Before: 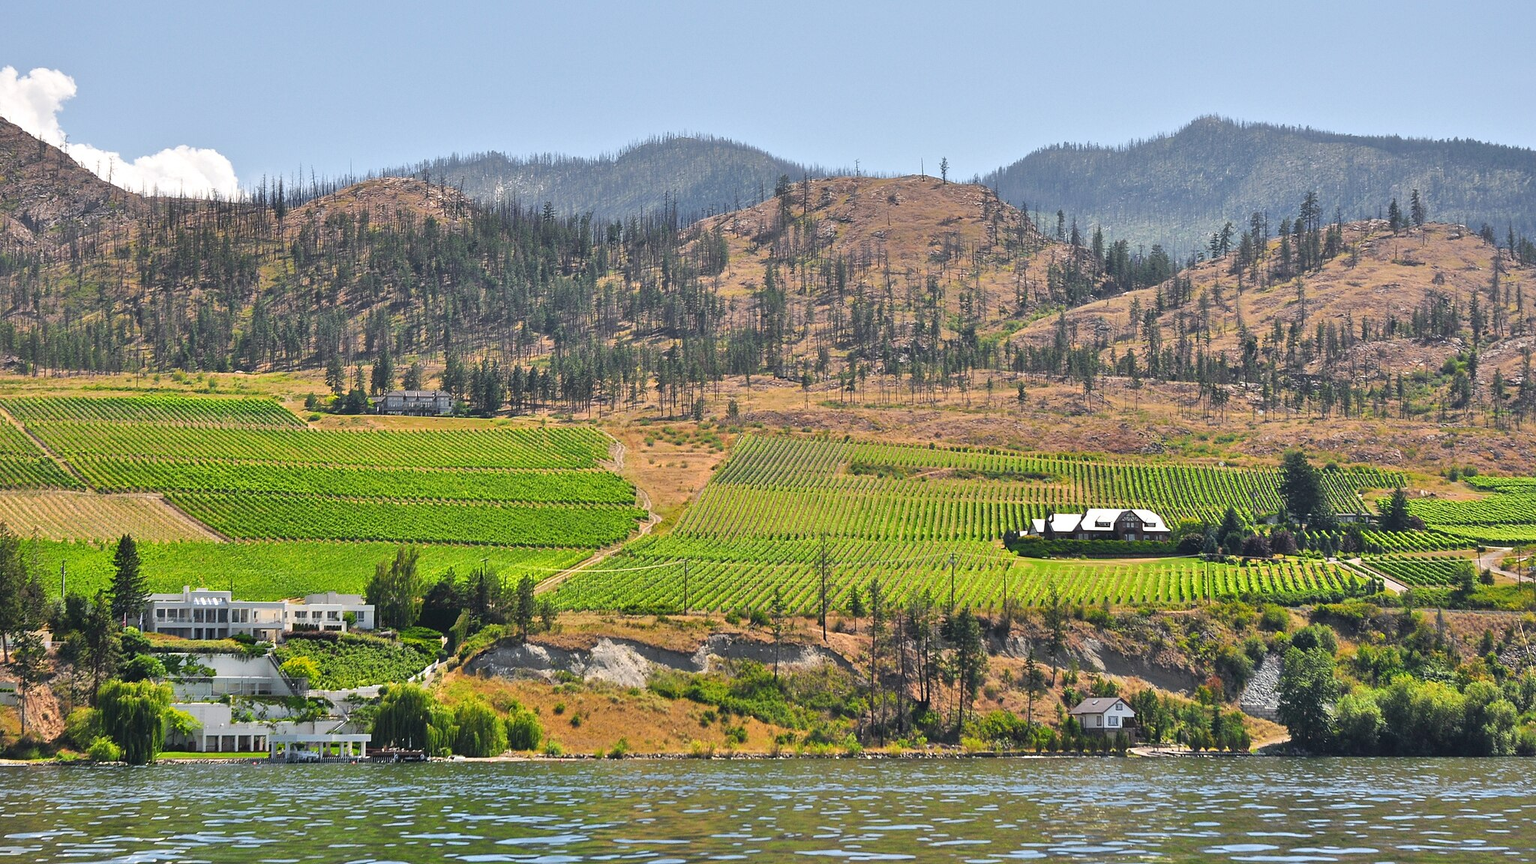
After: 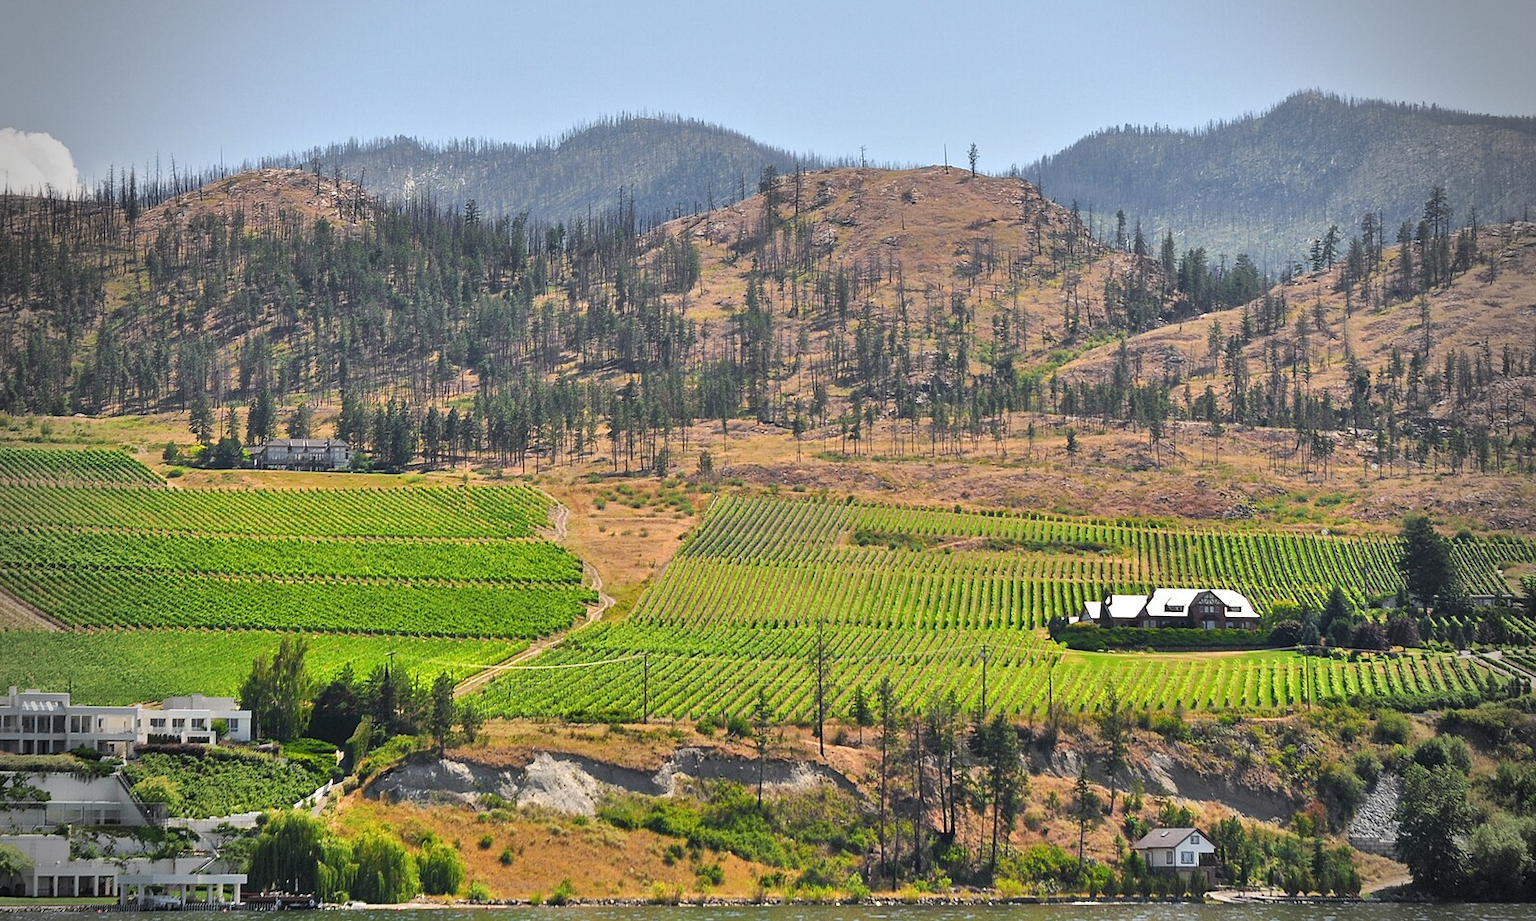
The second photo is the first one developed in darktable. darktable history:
vignetting: fall-off start 67.07%, width/height ratio 1.007, dithering 8-bit output
crop: left 11.489%, top 5.139%, right 9.56%, bottom 10.731%
